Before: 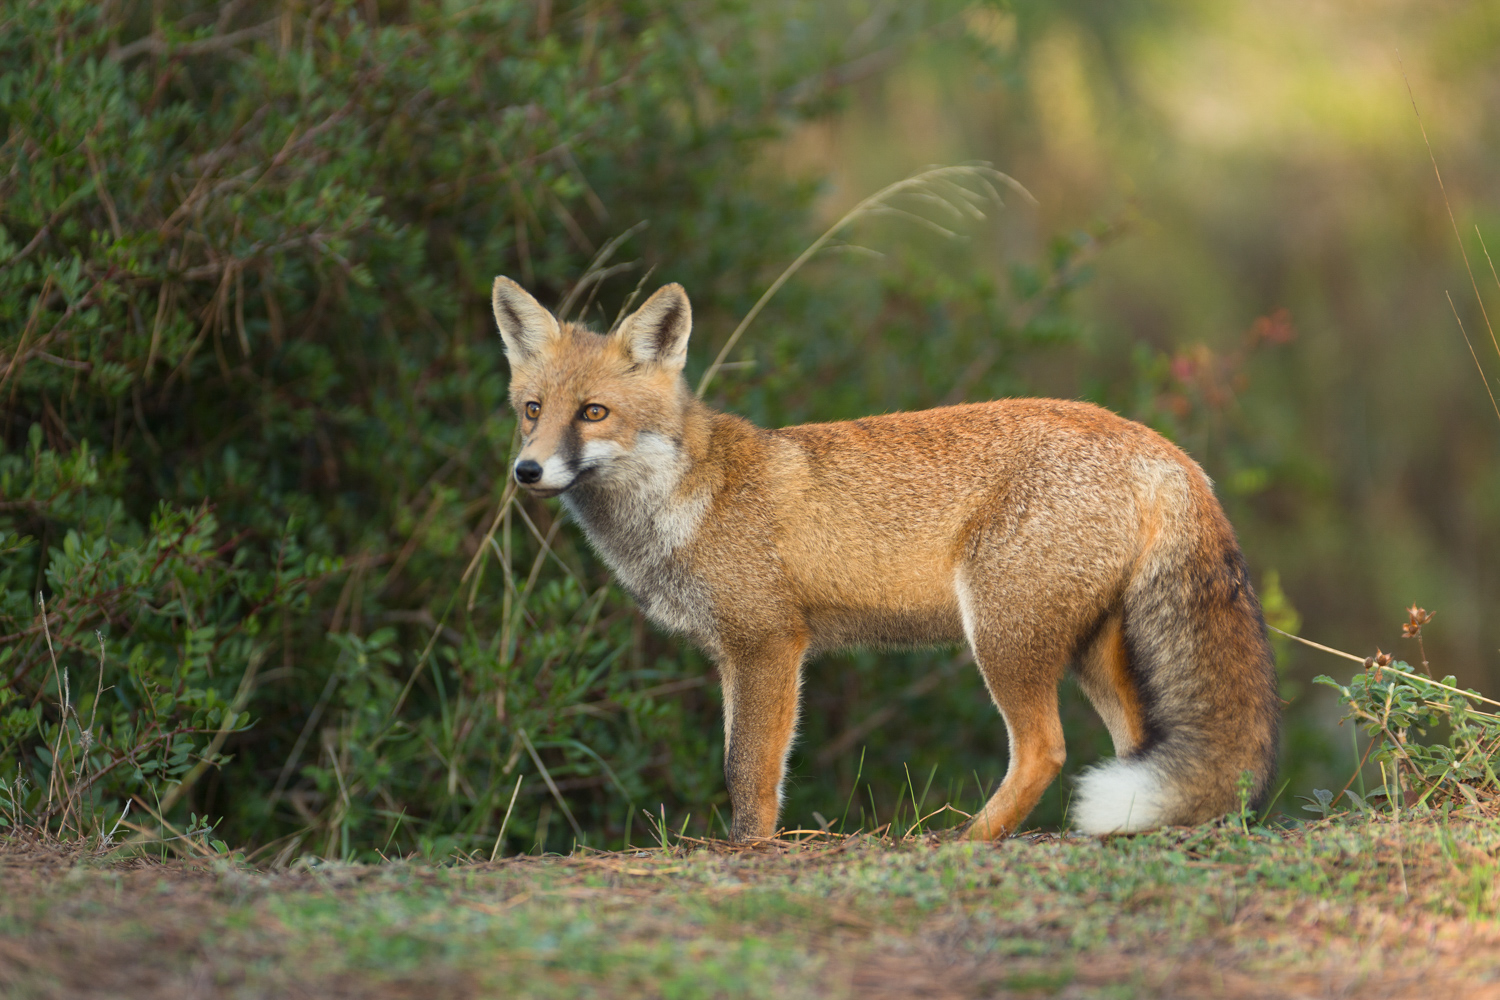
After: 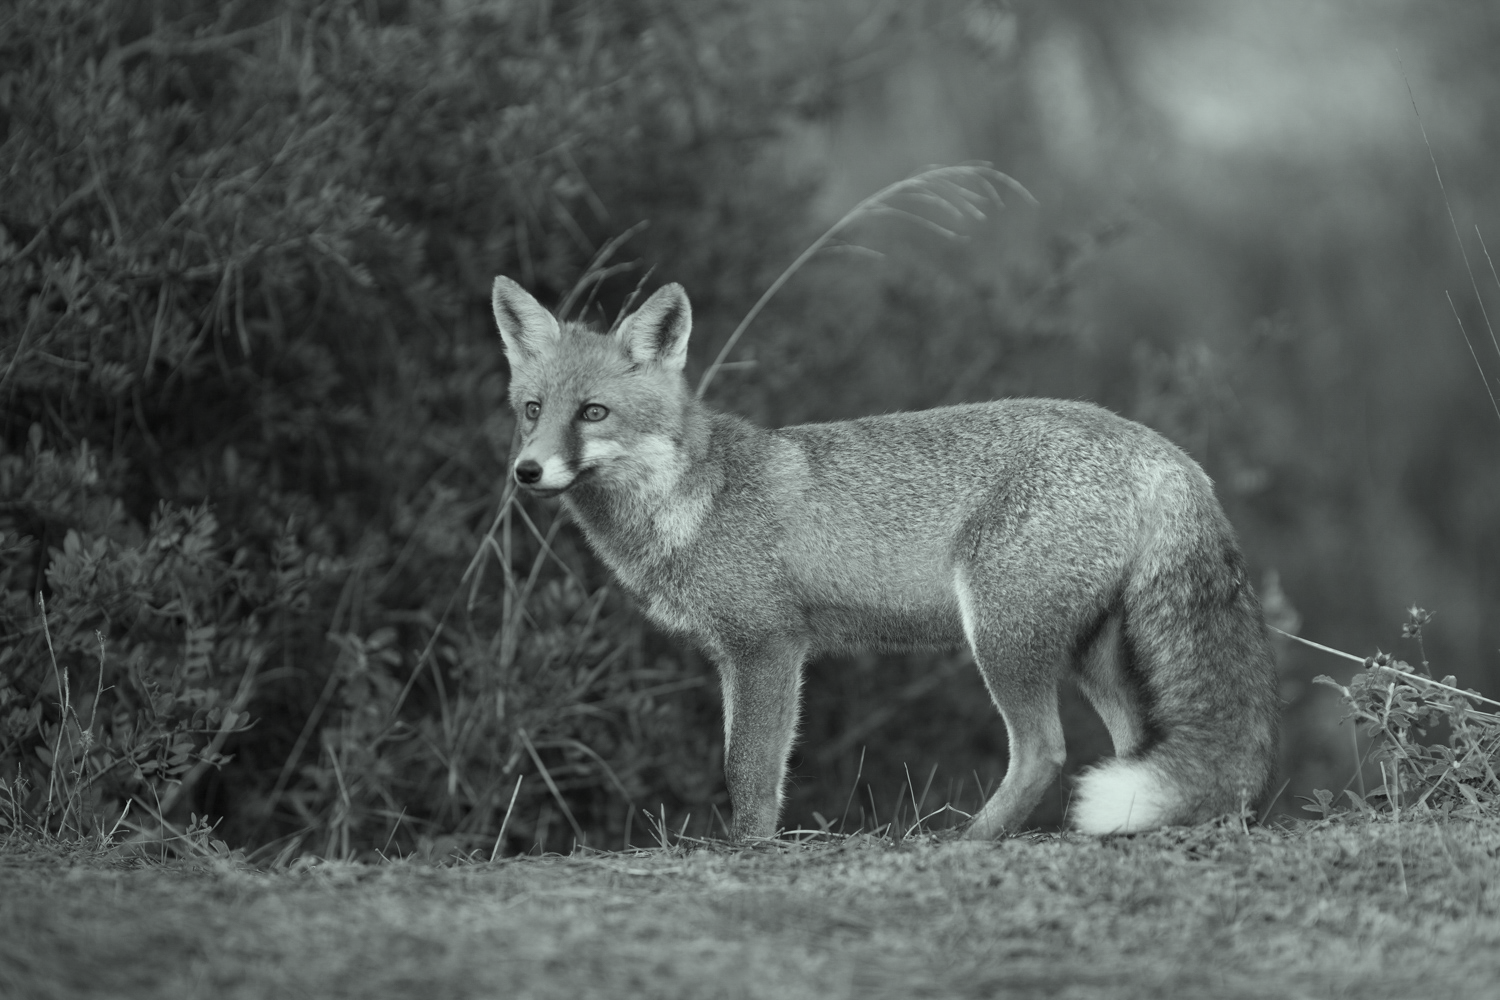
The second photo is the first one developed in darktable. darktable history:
vignetting: fall-off radius 60.88%, brightness -0.593, saturation 0.001
color correction: highlights a* -6.83, highlights b* 0.866
color calibration: output gray [0.22, 0.42, 0.37, 0], x 0.37, y 0.382, temperature 4317.54 K
